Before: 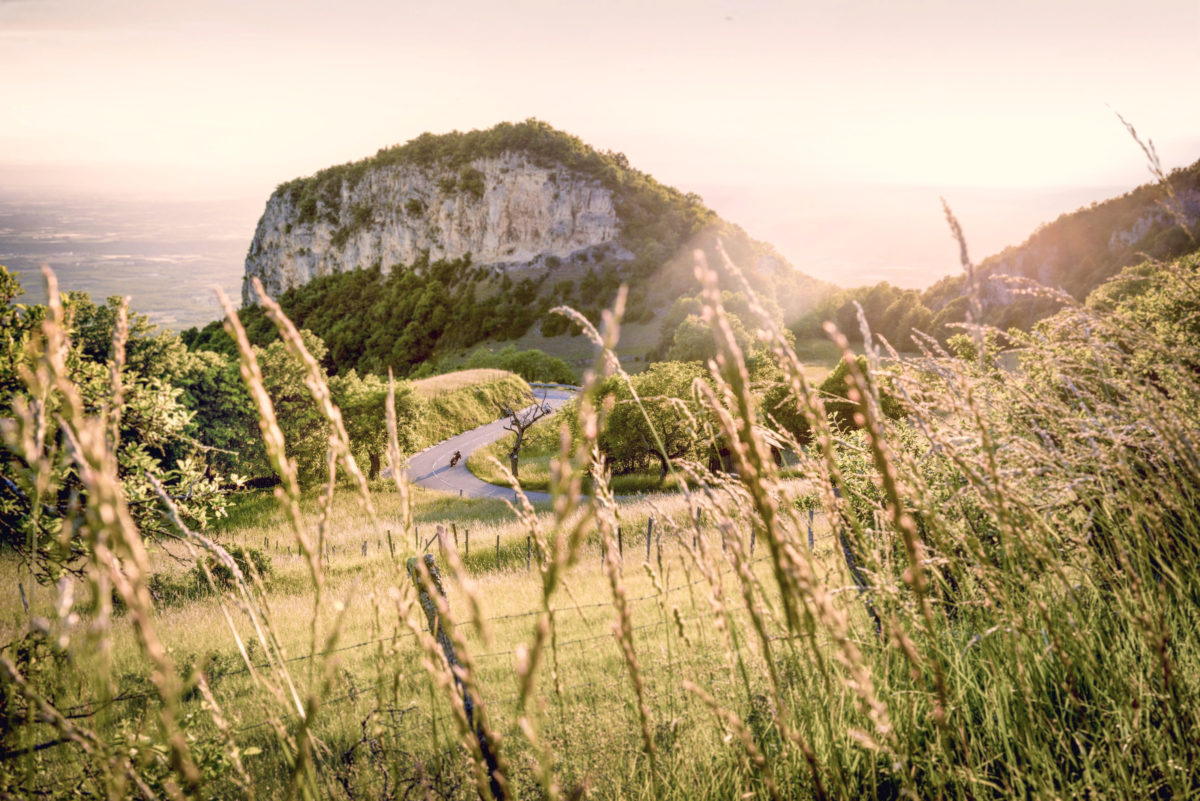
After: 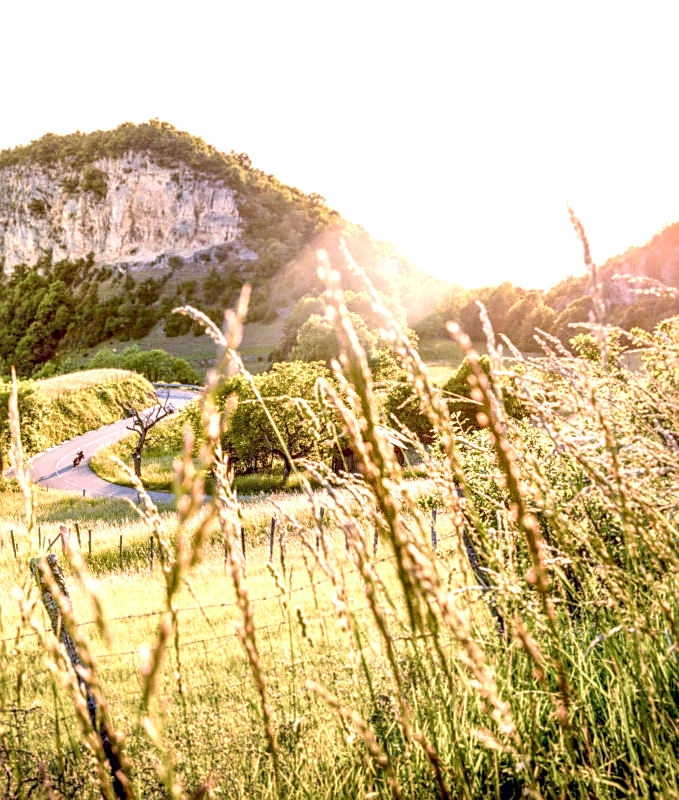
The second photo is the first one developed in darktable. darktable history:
exposure: exposure 0.6 EV, compensate highlight preservation false
local contrast: detail 130%
crop: left 31.458%, top 0%, right 11.876%
sharpen: on, module defaults
tone equalizer: on, module defaults
